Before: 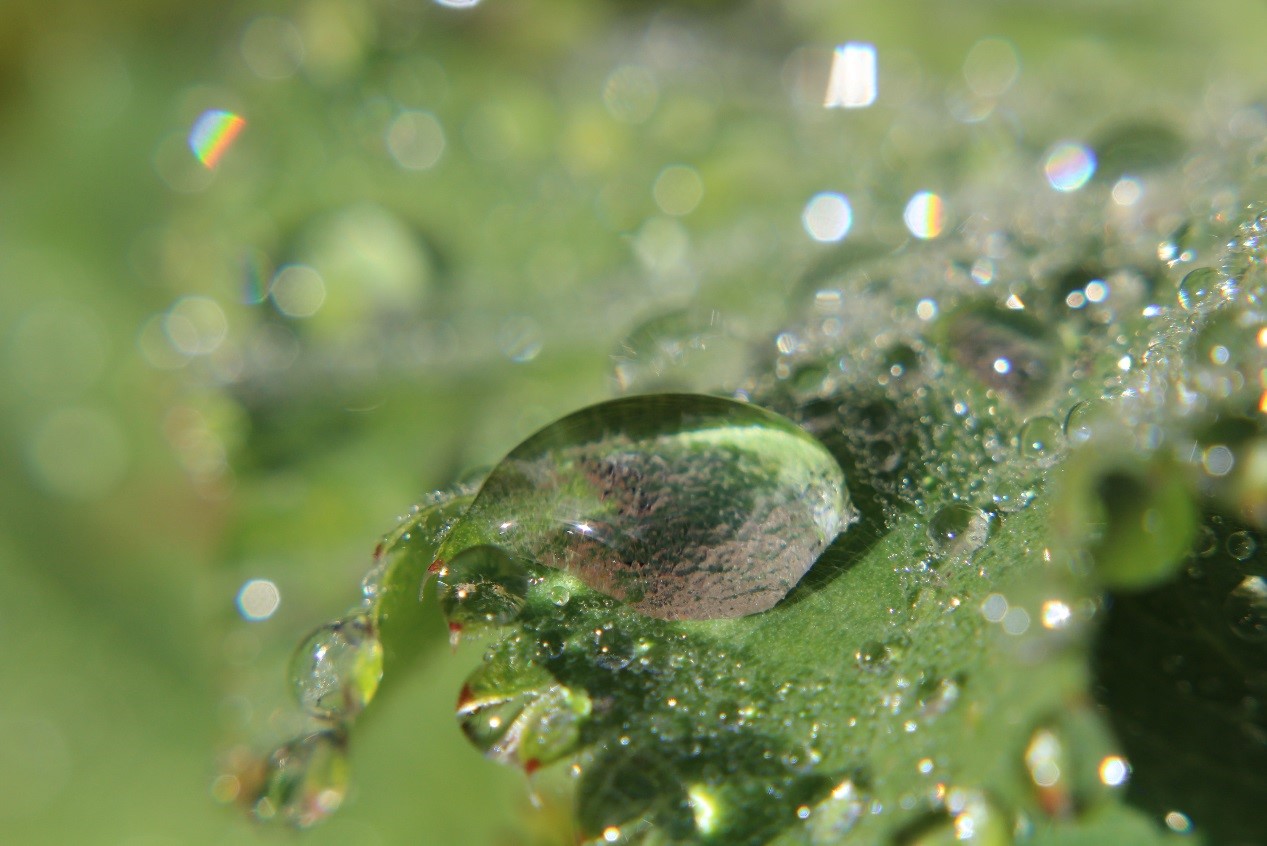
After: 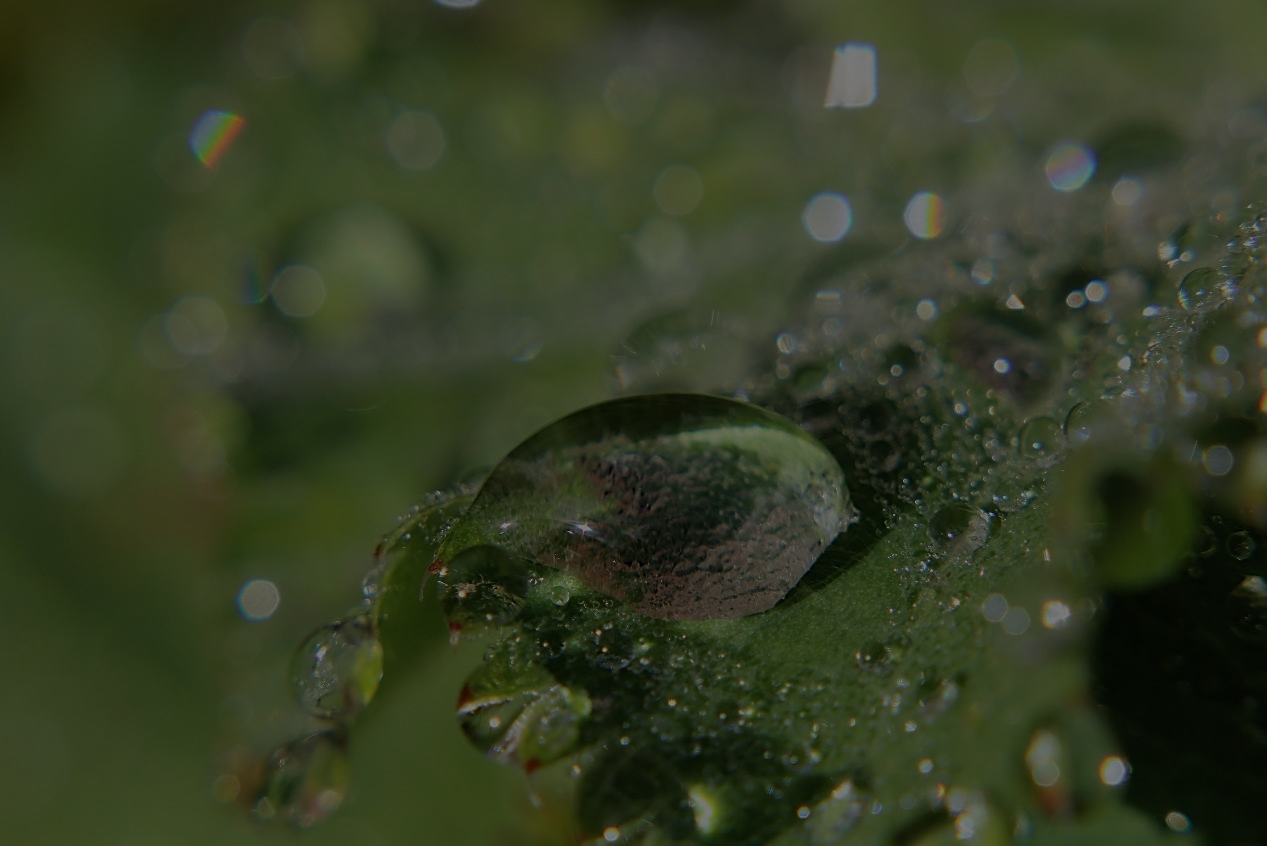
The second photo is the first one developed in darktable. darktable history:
exposure: exposure -2.446 EV, compensate highlight preservation false
sharpen: on, module defaults
